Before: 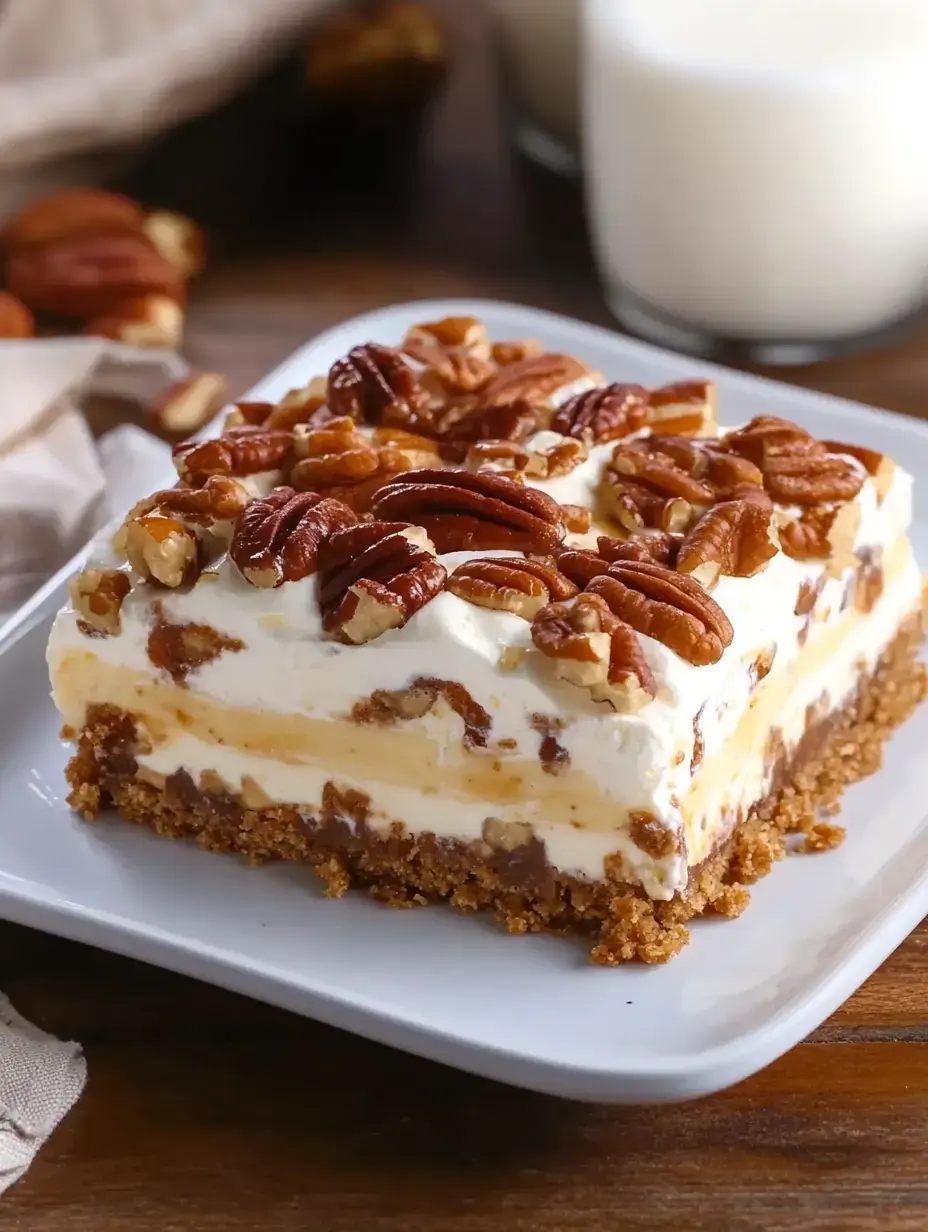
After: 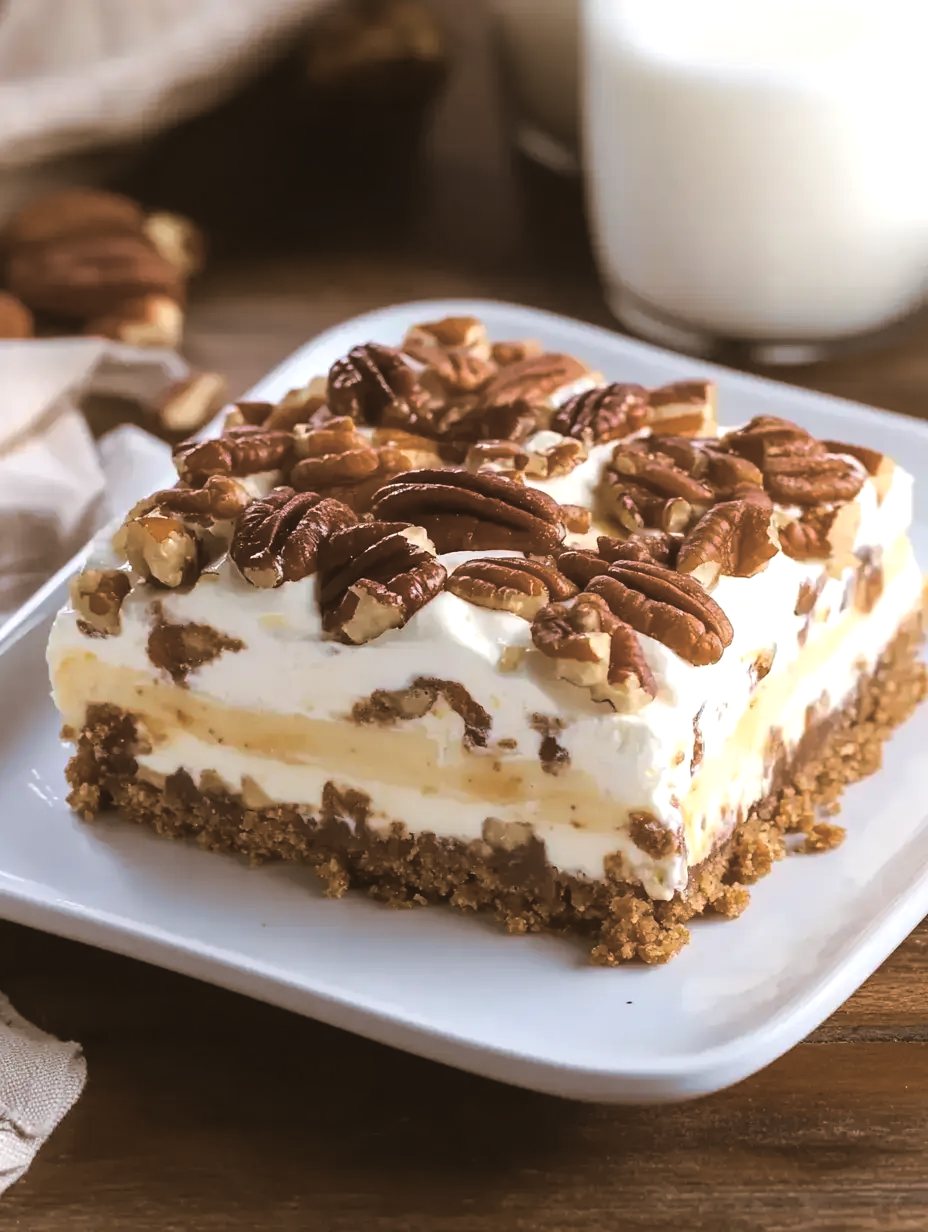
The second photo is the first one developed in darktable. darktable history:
split-toning: shadows › hue 32.4°, shadows › saturation 0.51, highlights › hue 180°, highlights › saturation 0, balance -60.17, compress 55.19%
tone equalizer: -8 EV -0.417 EV, -7 EV -0.389 EV, -6 EV -0.333 EV, -5 EV -0.222 EV, -3 EV 0.222 EV, -2 EV 0.333 EV, -1 EV 0.389 EV, +0 EV 0.417 EV, edges refinement/feathering 500, mask exposure compensation -1.57 EV, preserve details no
contrast brightness saturation: contrast -0.1, saturation -0.1
